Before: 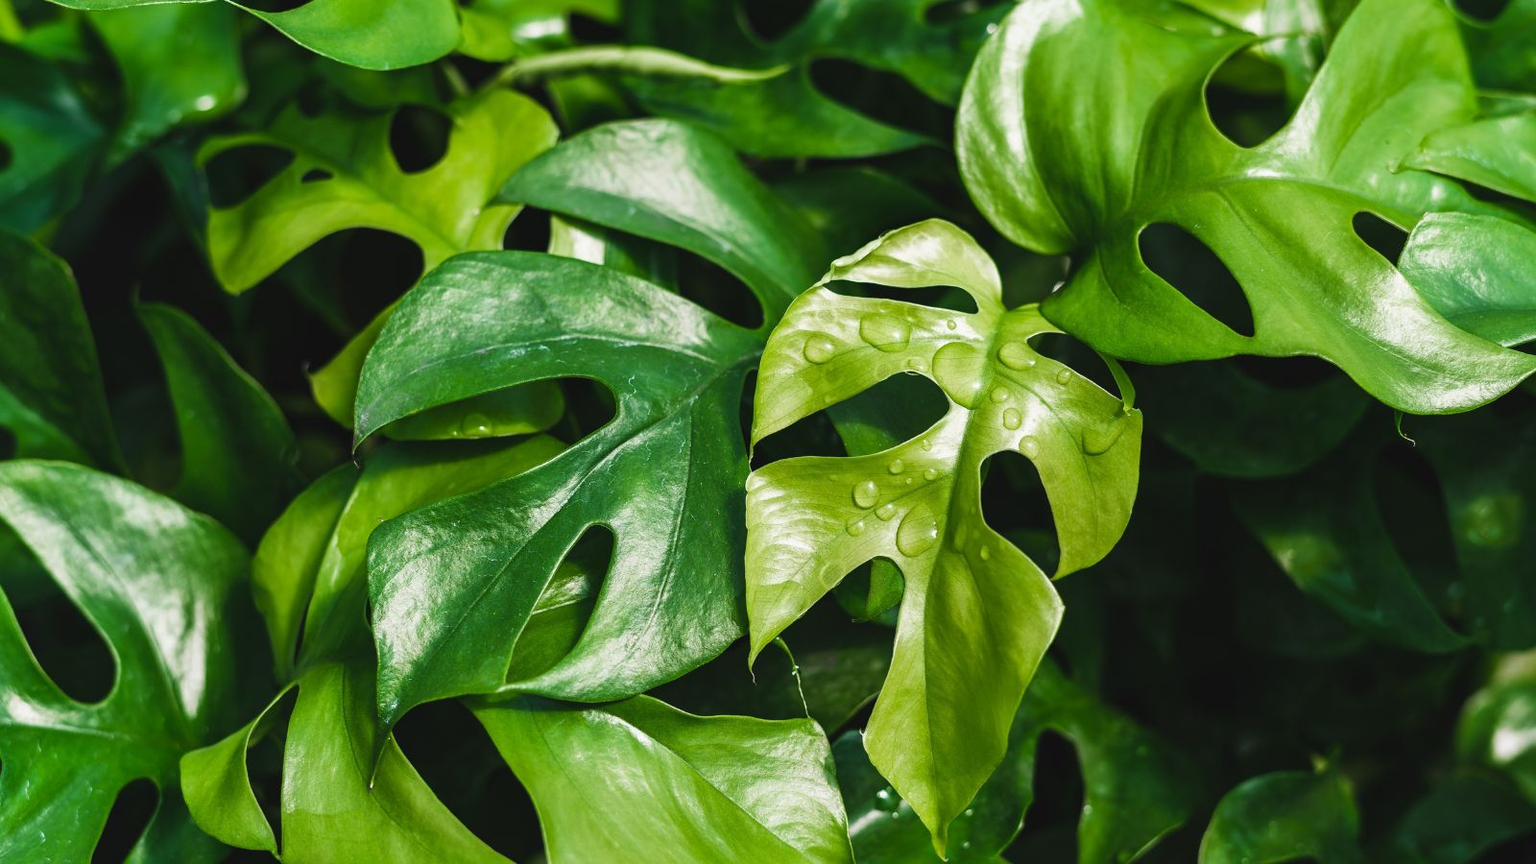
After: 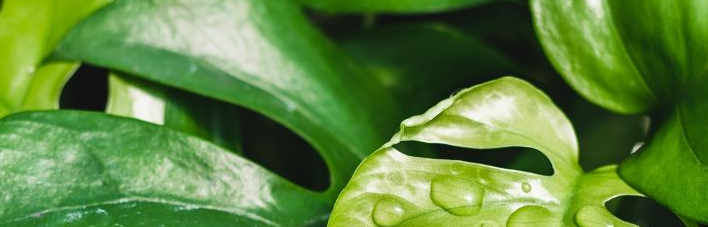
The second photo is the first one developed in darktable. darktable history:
crop: left 29.09%, top 16.796%, right 26.629%, bottom 57.923%
